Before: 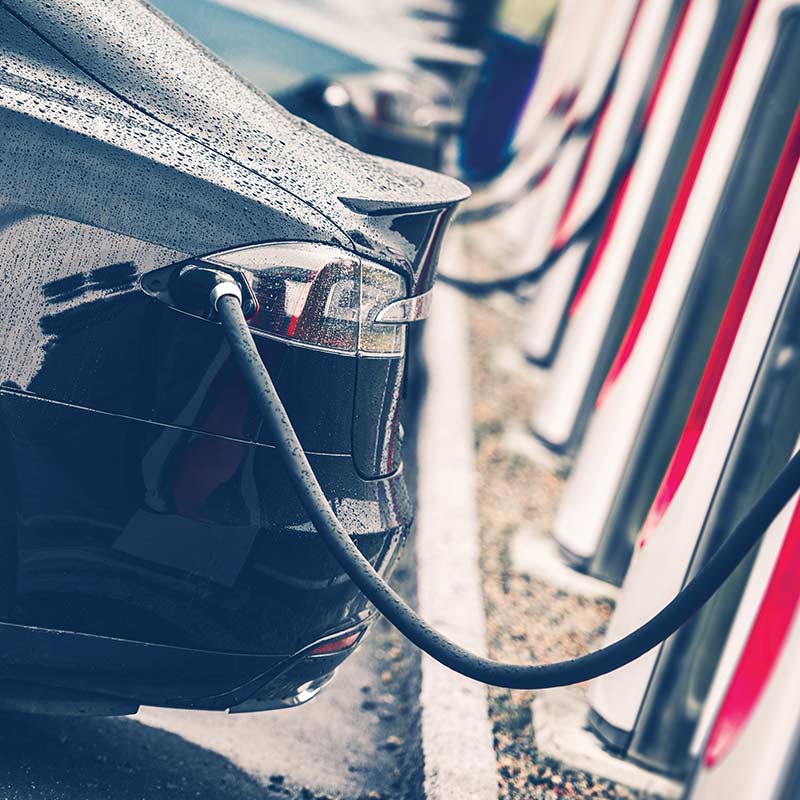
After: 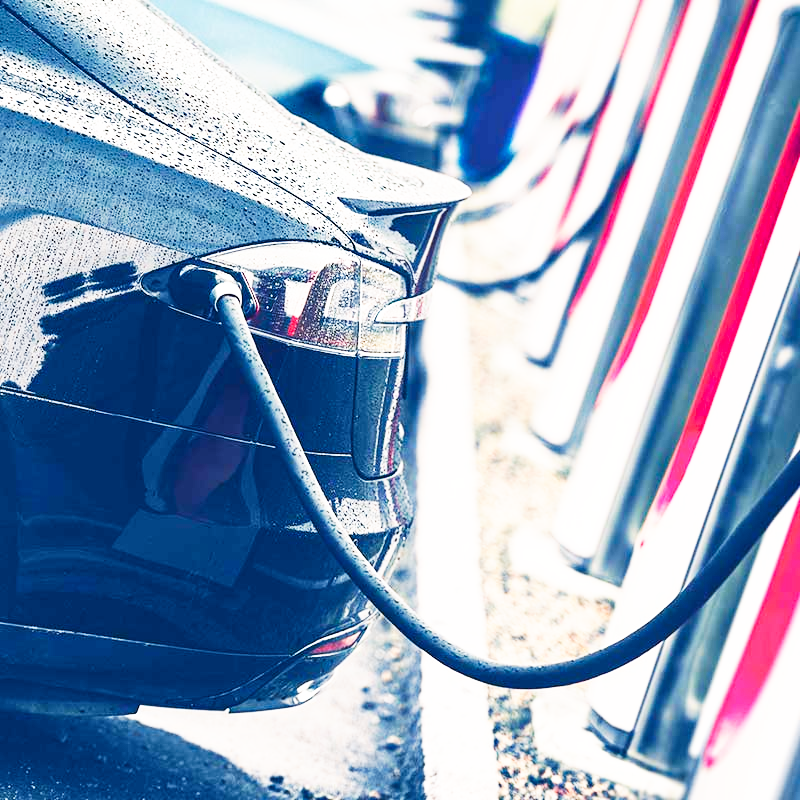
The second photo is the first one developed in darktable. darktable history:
contrast brightness saturation: contrast 0.05, brightness 0.06, saturation 0.01
base curve: curves: ch0 [(0, 0) (0.007, 0.004) (0.027, 0.03) (0.046, 0.07) (0.207, 0.54) (0.442, 0.872) (0.673, 0.972) (1, 1)], preserve colors none
